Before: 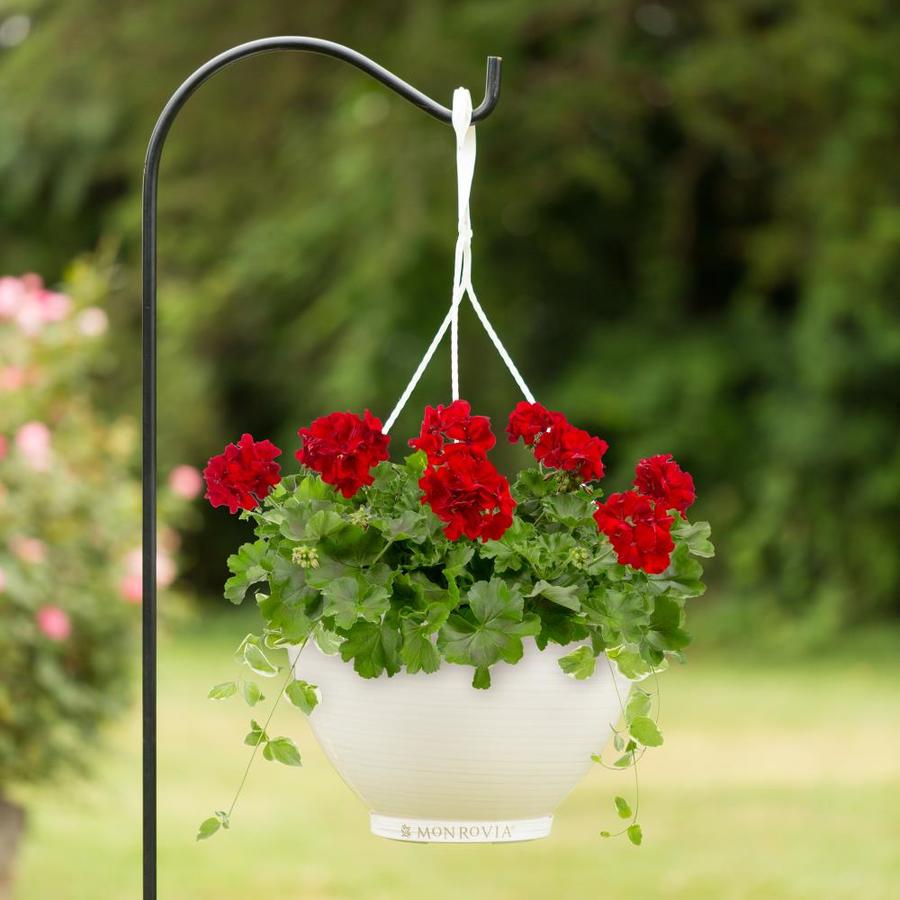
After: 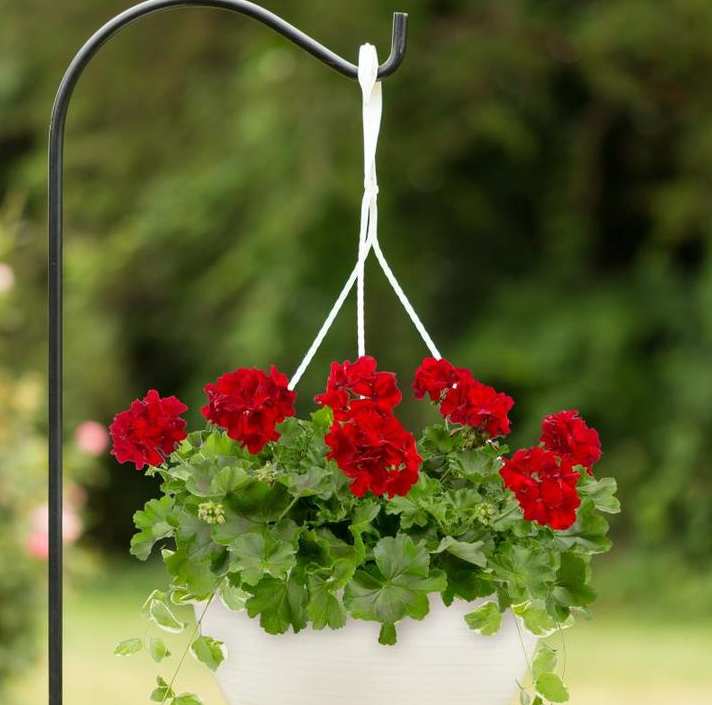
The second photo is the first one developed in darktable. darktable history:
crop and rotate: left 10.477%, top 4.991%, right 10.387%, bottom 16.579%
